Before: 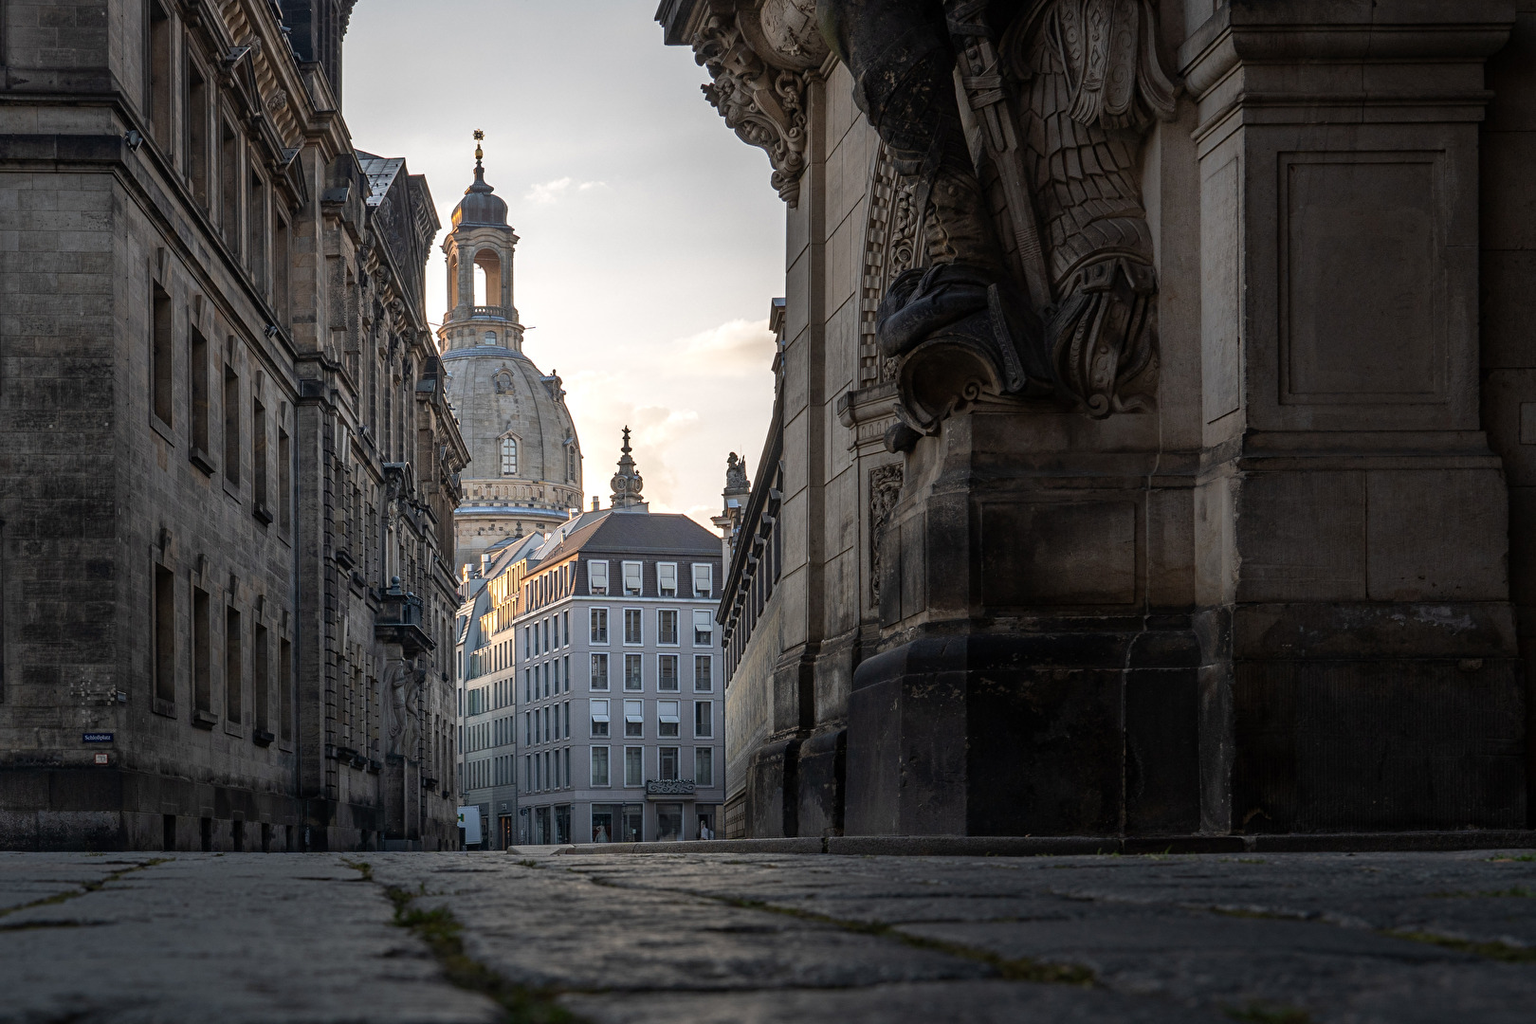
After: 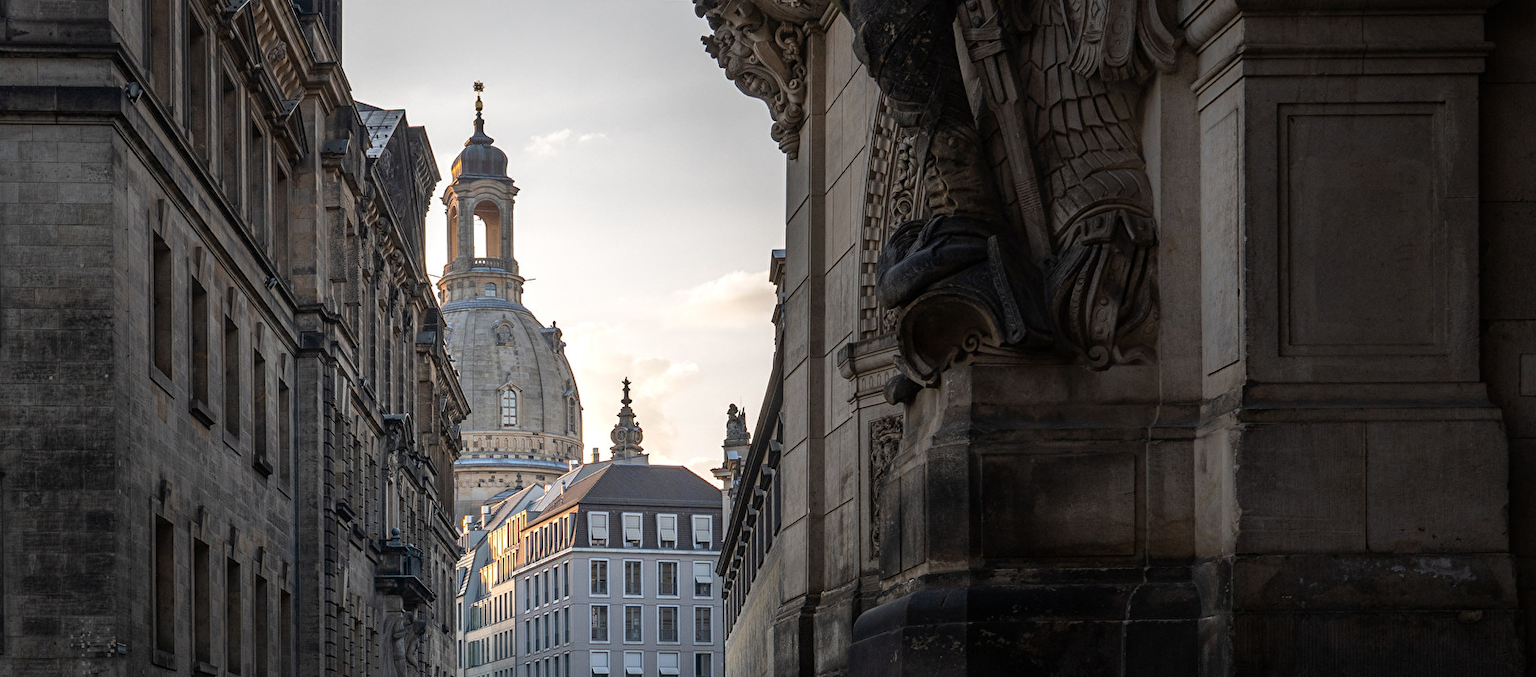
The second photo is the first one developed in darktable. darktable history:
crop and rotate: top 4.761%, bottom 29.011%
